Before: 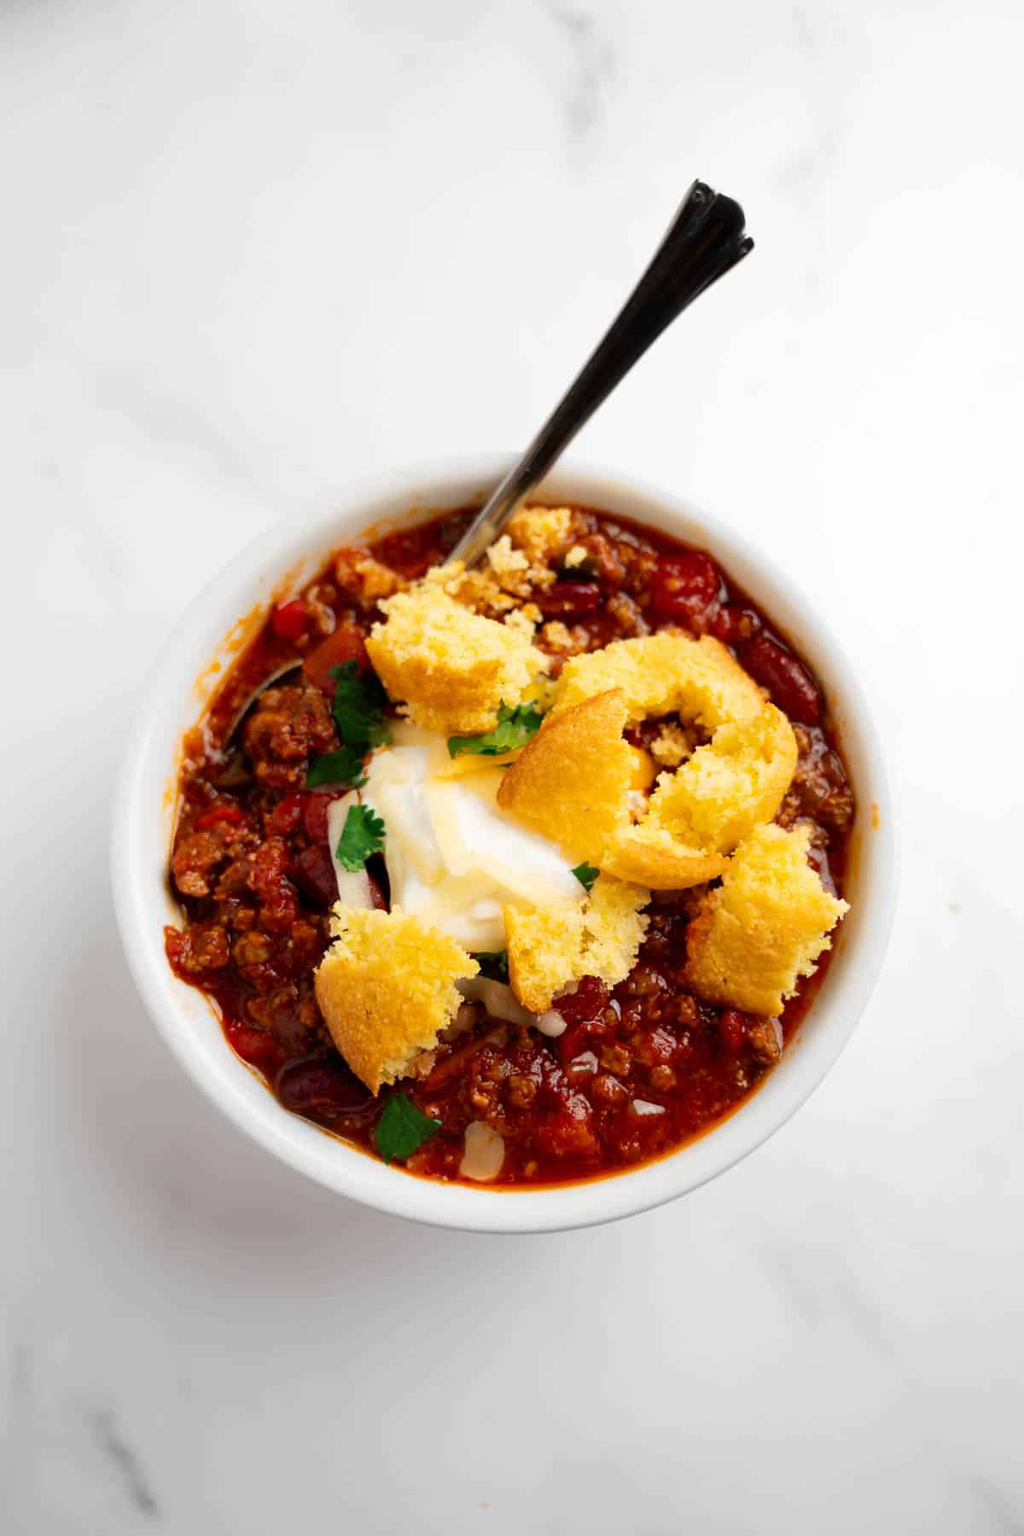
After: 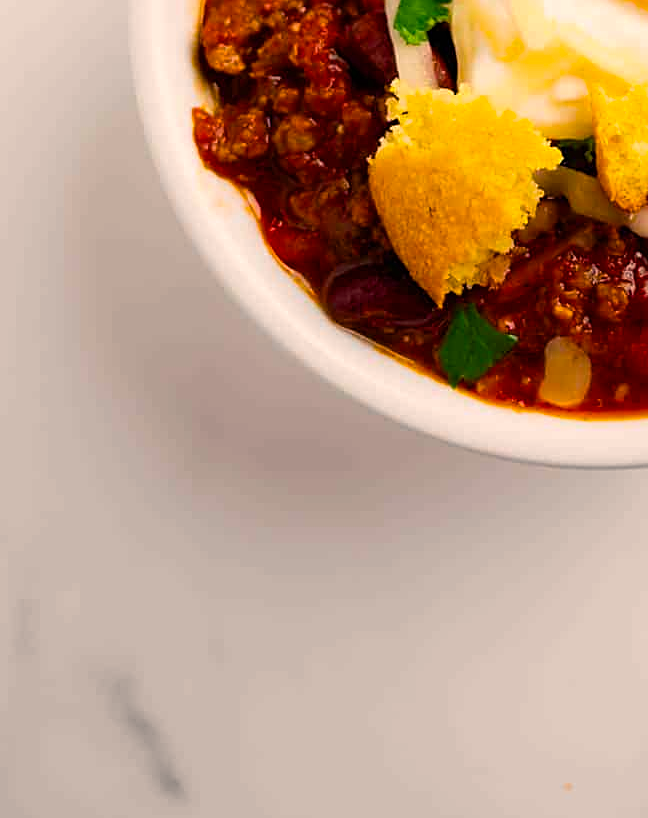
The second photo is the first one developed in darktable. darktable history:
color balance rgb: highlights gain › chroma 3.341%, highlights gain › hue 57.35°, perceptual saturation grading › global saturation 29.743%, global vibrance 20%
sharpen: on, module defaults
crop and rotate: top 54.33%, right 45.986%, bottom 0.171%
